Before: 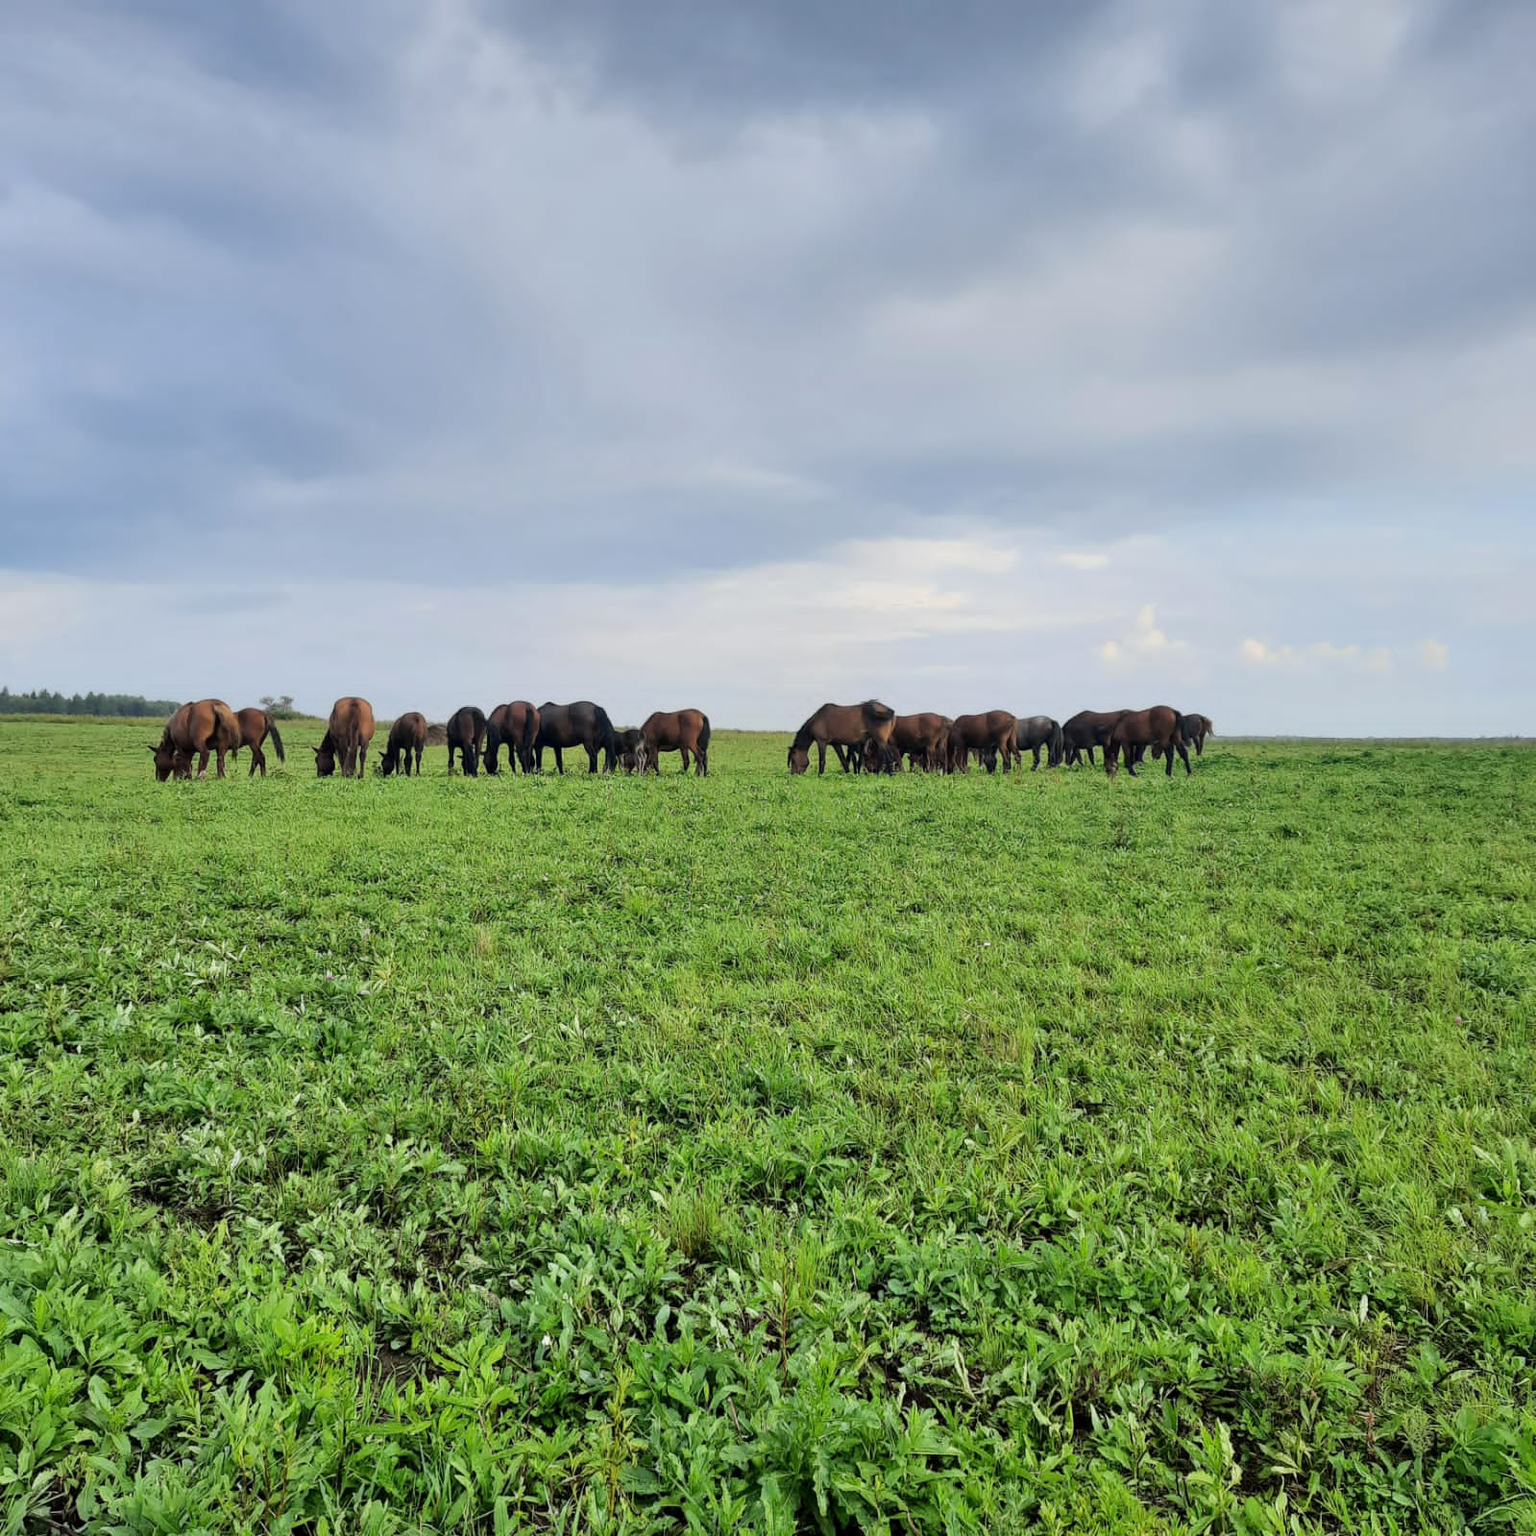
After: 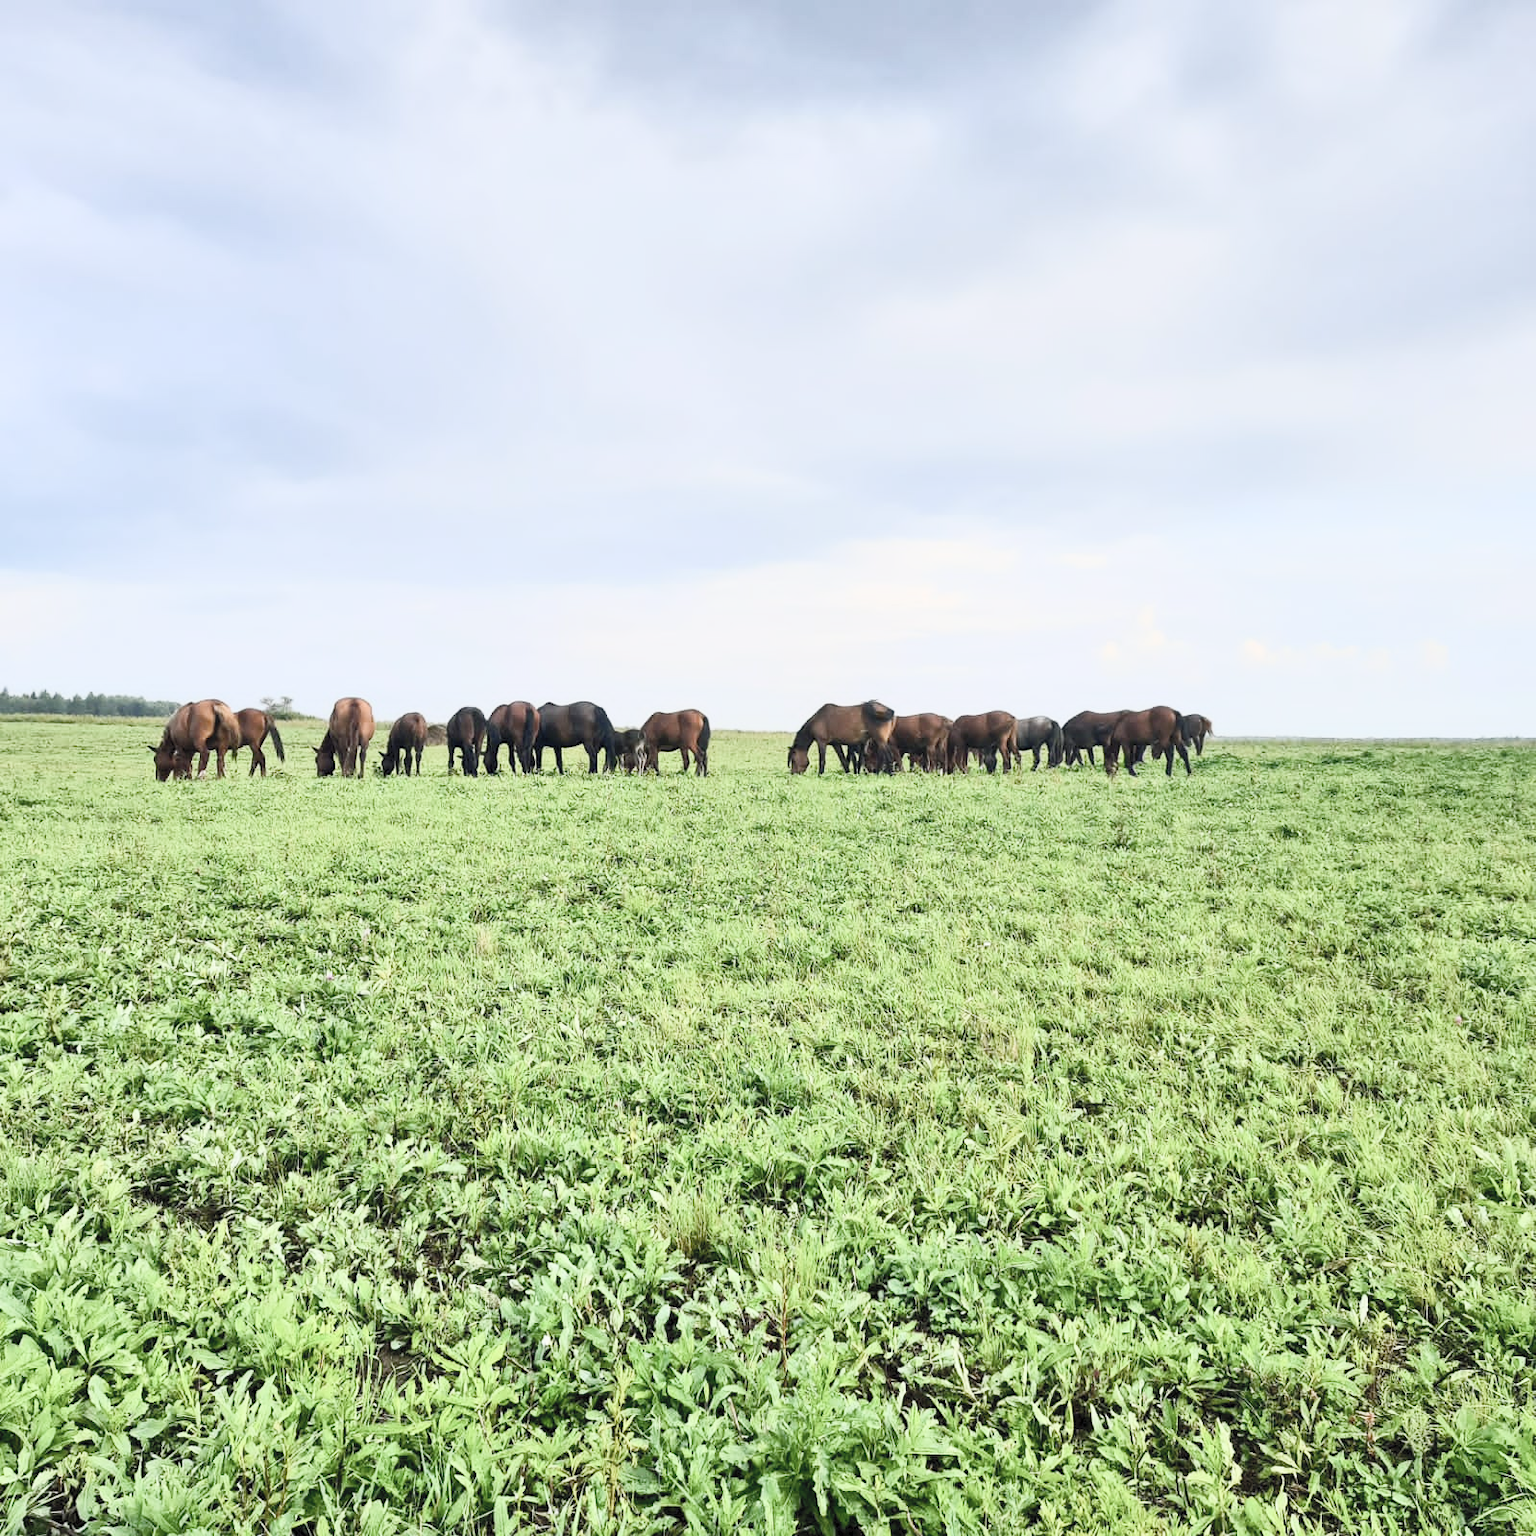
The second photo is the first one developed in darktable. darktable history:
color balance rgb: shadows lift › chroma 1%, shadows lift › hue 113°, highlights gain › chroma 0.2%, highlights gain › hue 333°, perceptual saturation grading › global saturation 20%, perceptual saturation grading › highlights -50%, perceptual saturation grading › shadows 25%, contrast -10%
contrast brightness saturation: contrast 0.43, brightness 0.56, saturation -0.19
